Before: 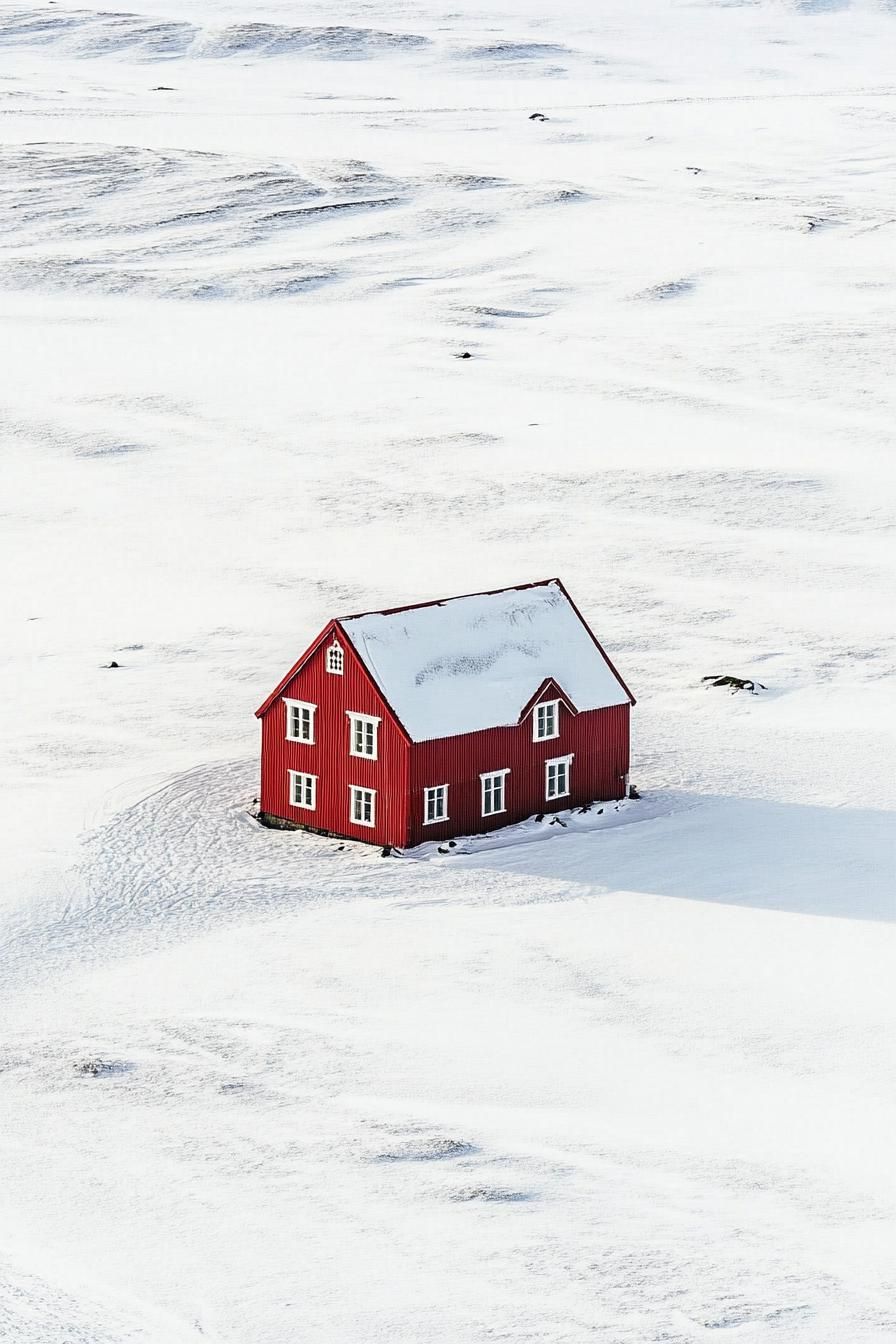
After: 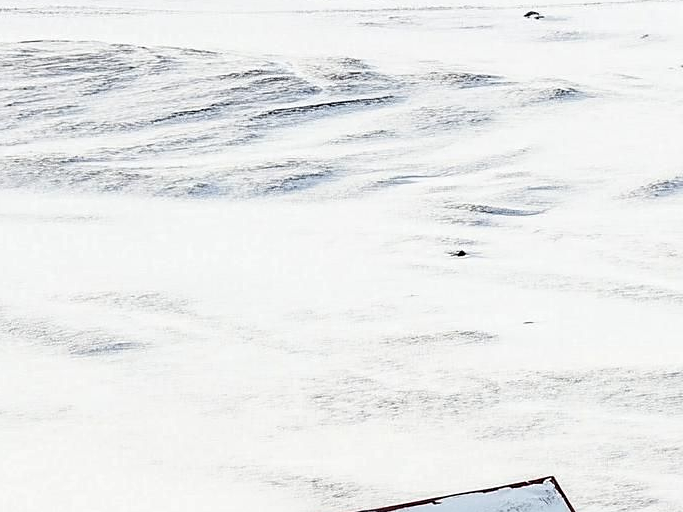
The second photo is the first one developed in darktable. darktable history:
local contrast: highlights 100%, shadows 100%, detail 120%, midtone range 0.2
sharpen: amount 0.2
crop: left 0.579%, top 7.627%, right 23.167%, bottom 54.275%
